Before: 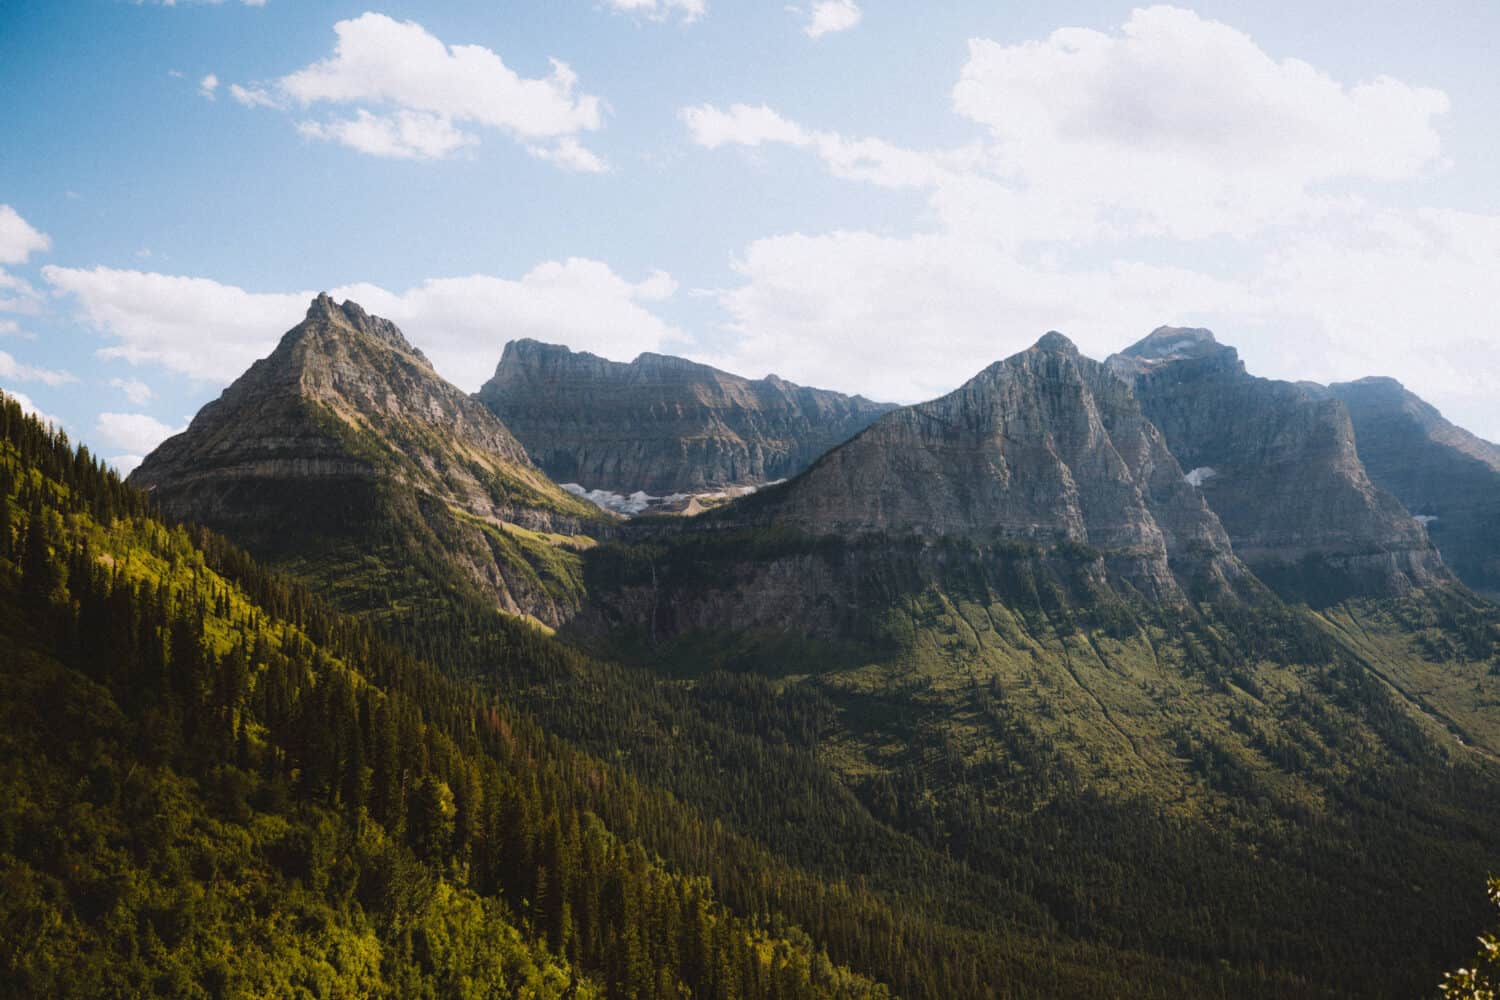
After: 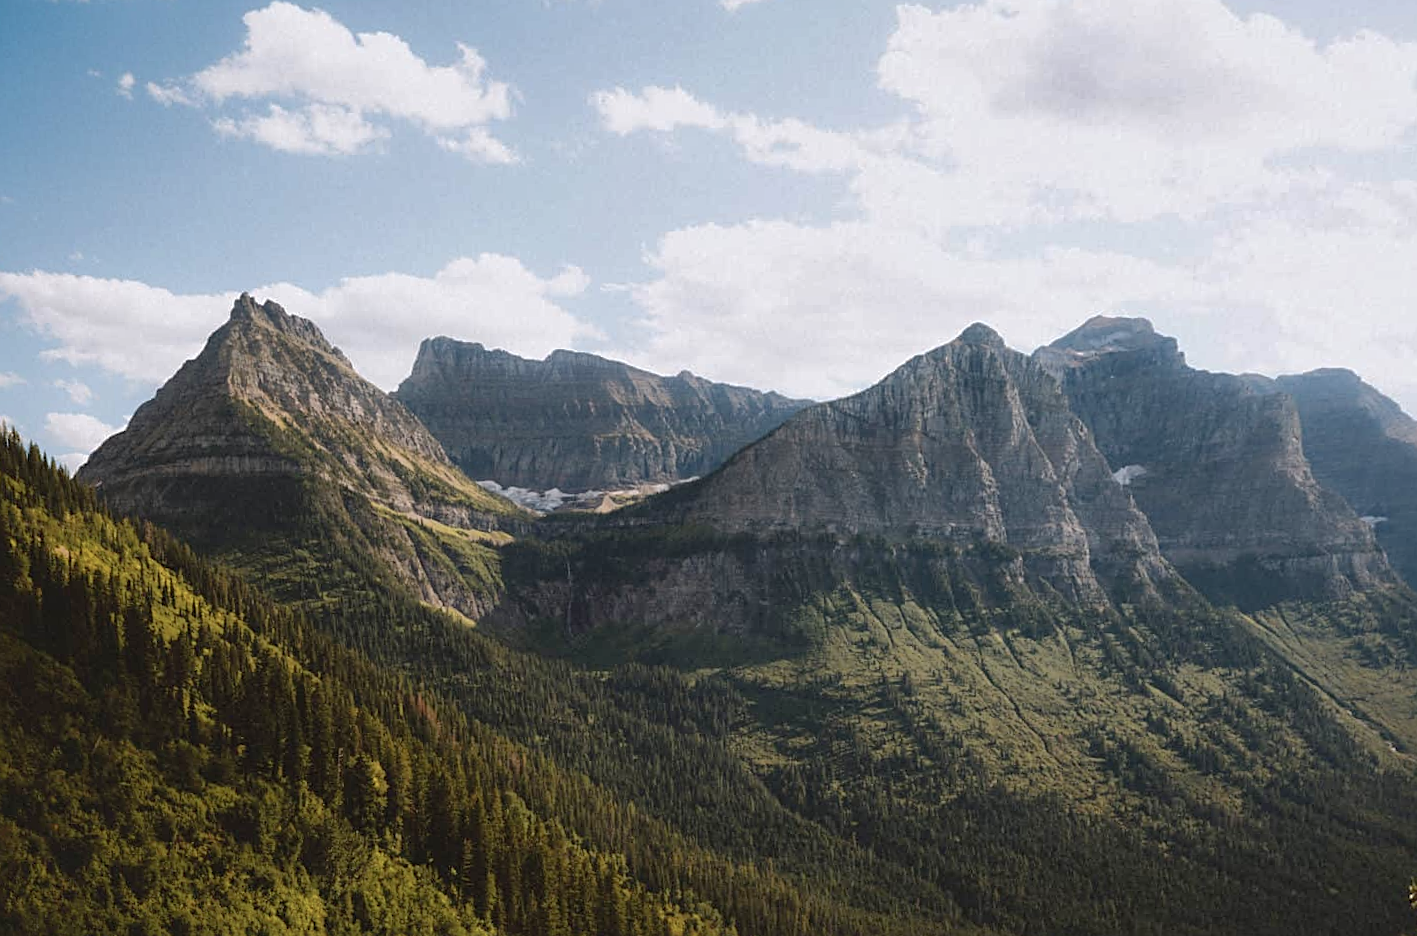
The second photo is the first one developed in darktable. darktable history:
sharpen: on, module defaults
contrast brightness saturation: contrast 0.11, saturation -0.17
shadows and highlights: on, module defaults
rotate and perspective: rotation 0.062°, lens shift (vertical) 0.115, lens shift (horizontal) -0.133, crop left 0.047, crop right 0.94, crop top 0.061, crop bottom 0.94
